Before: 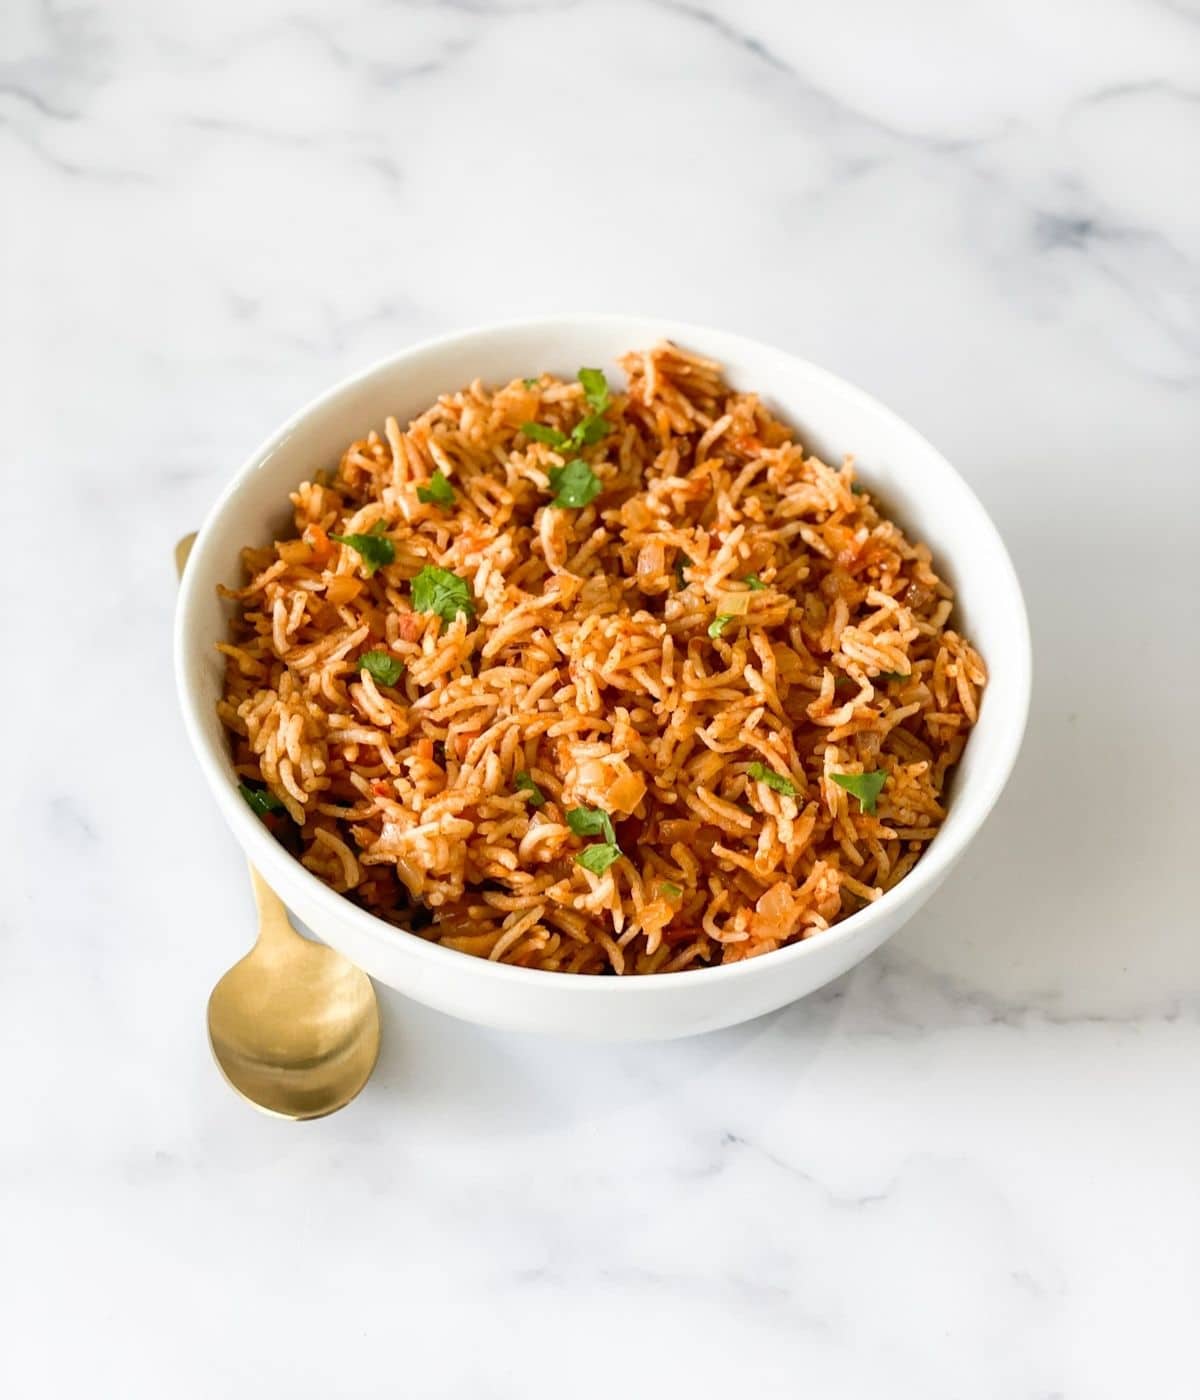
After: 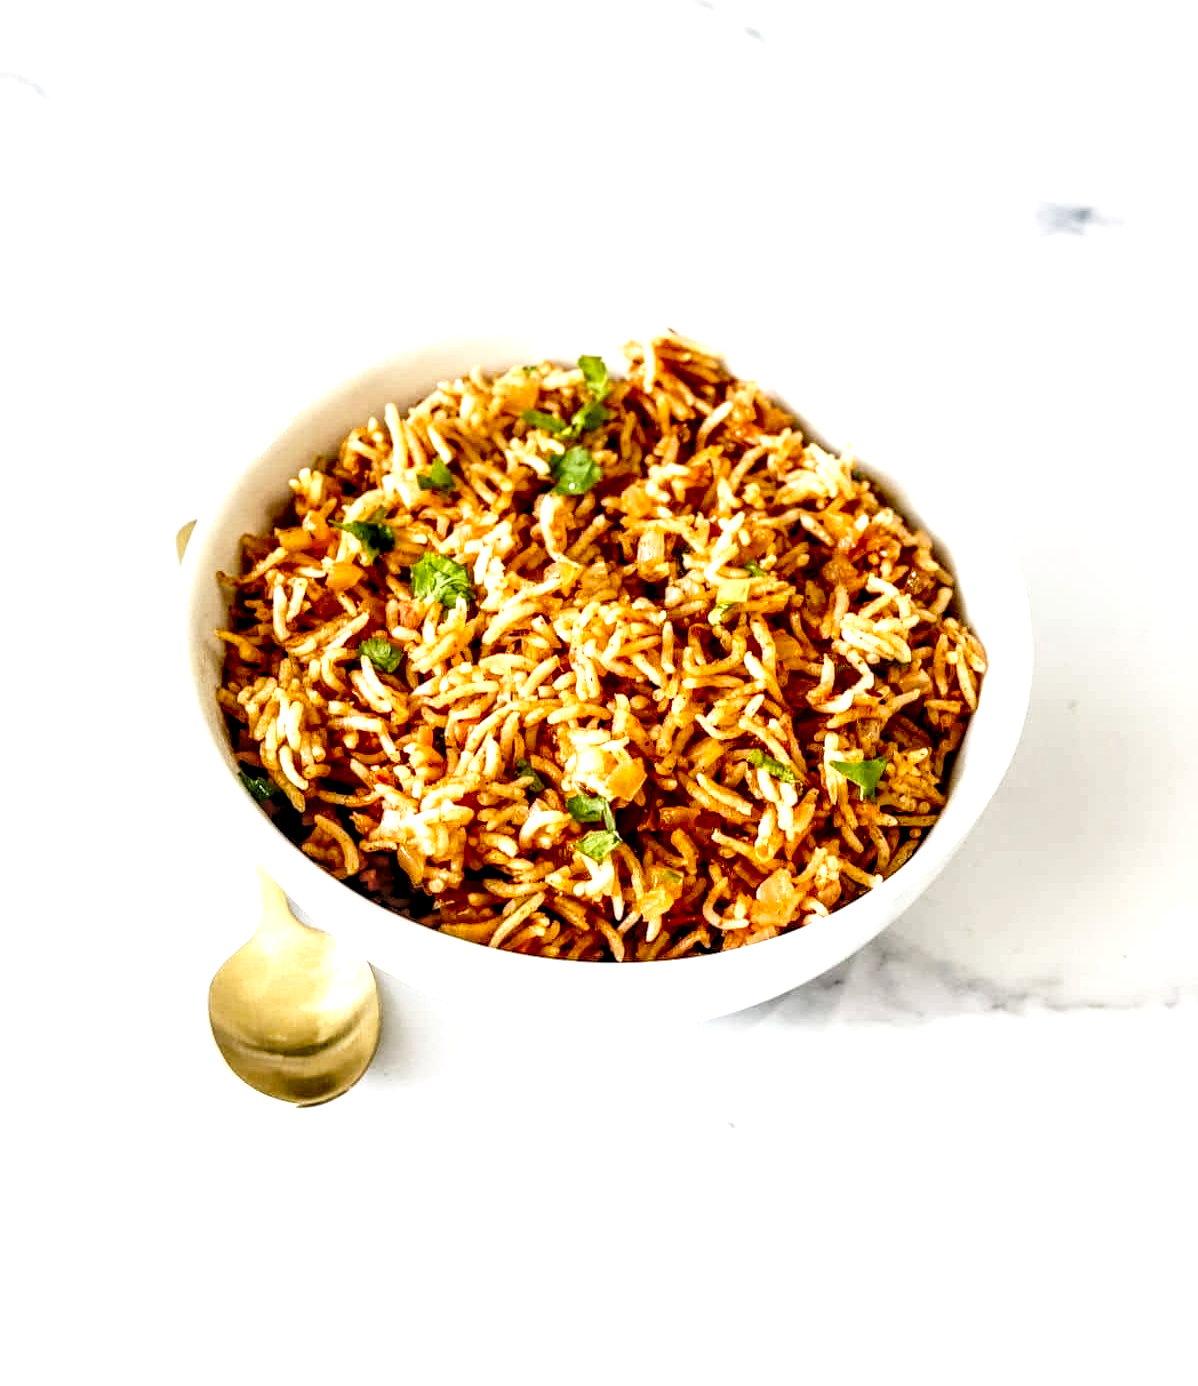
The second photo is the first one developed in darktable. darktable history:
crop: top 0.939%, right 0.084%
local contrast: highlights 16%, detail 186%
levels: levels [0.062, 0.494, 0.925]
base curve: curves: ch0 [(0, 0) (0.028, 0.03) (0.121, 0.232) (0.46, 0.748) (0.859, 0.968) (1, 1)], preserve colors none
